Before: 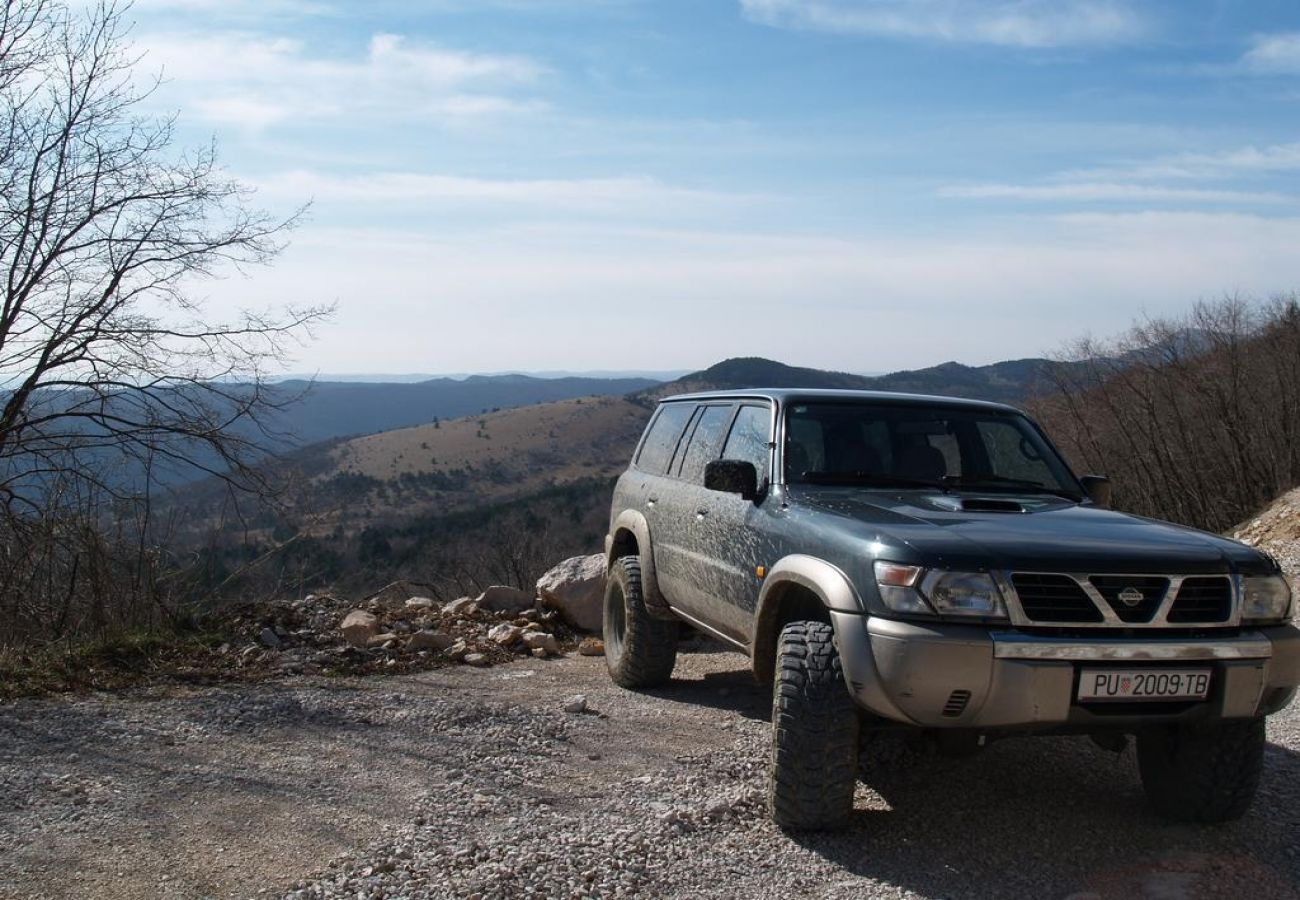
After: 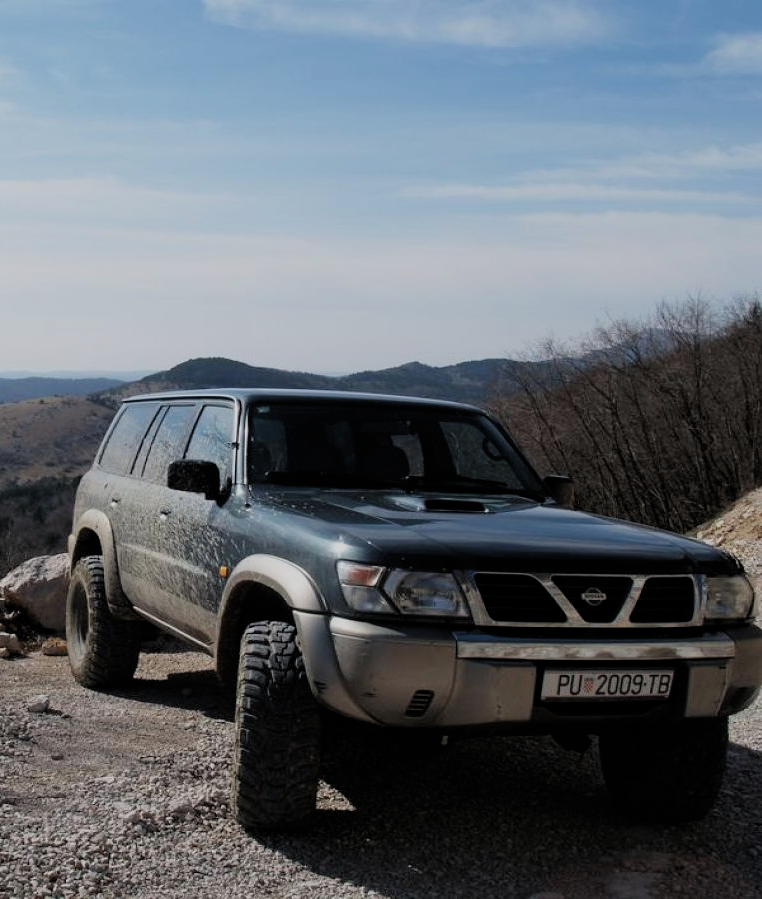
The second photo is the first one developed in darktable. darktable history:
filmic rgb: black relative exposure -7.65 EV, white relative exposure 4.56 EV, hardness 3.61, color science v4 (2020), contrast in shadows soft, contrast in highlights soft
crop: left 41.35%
